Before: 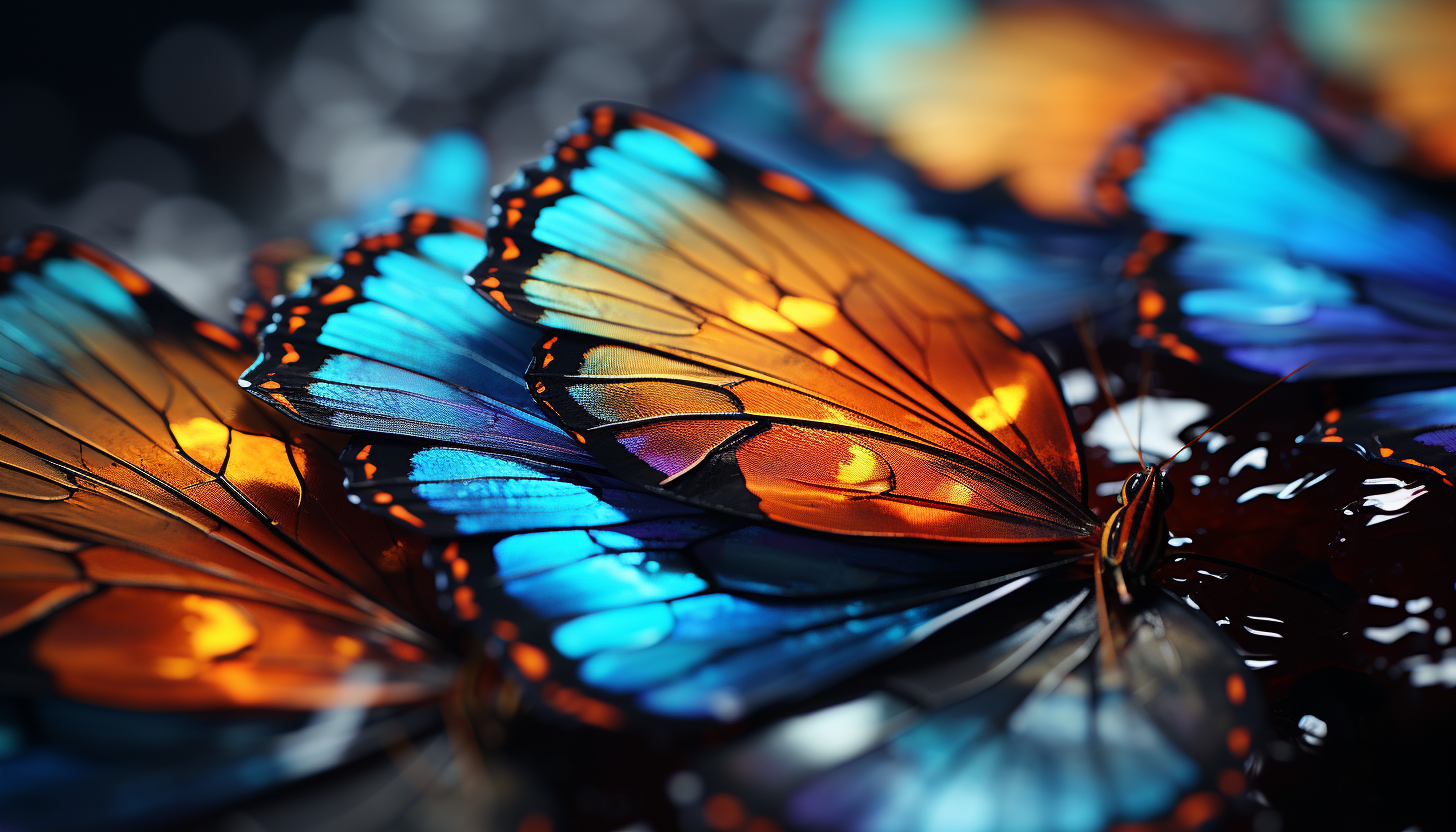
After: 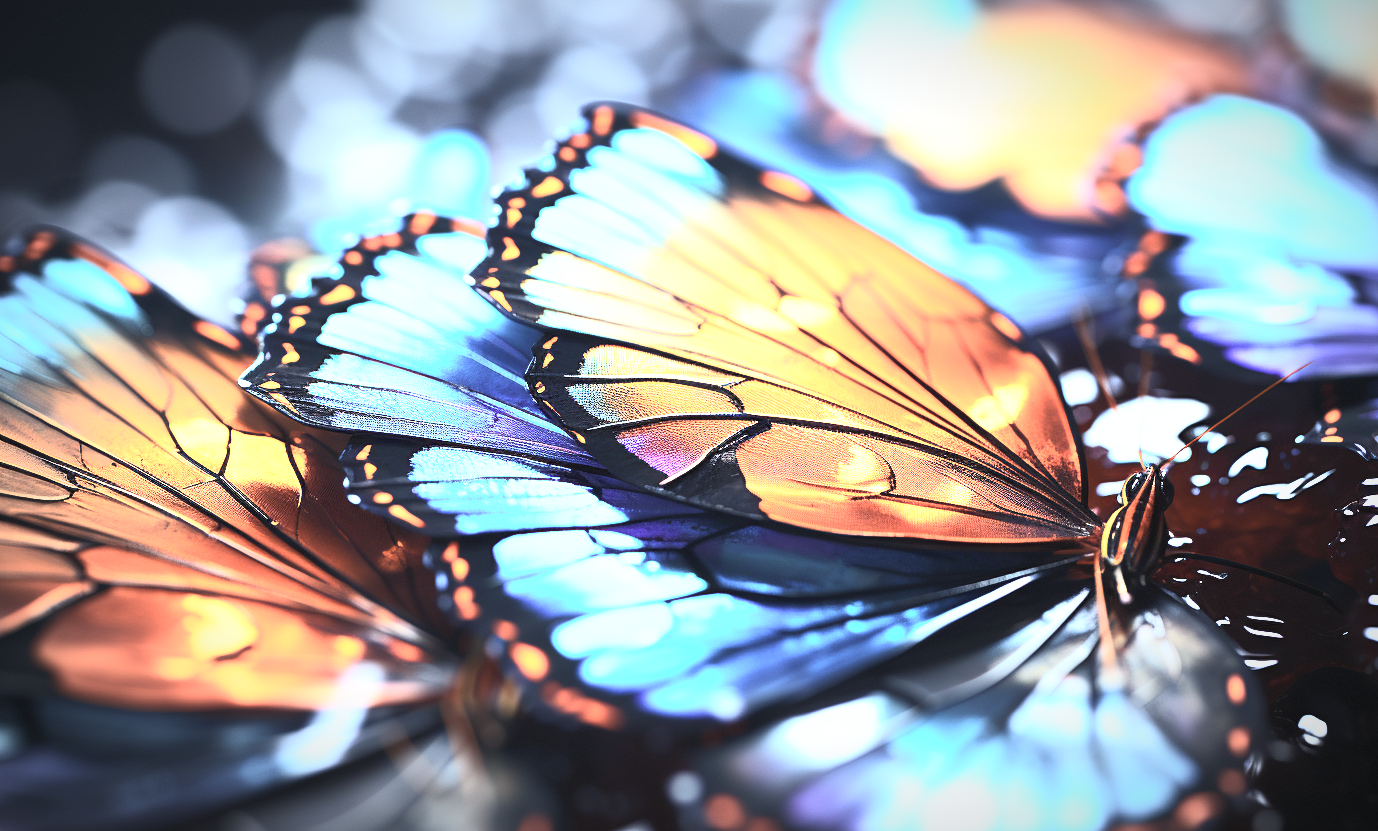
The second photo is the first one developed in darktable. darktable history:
exposure: black level correction 0, exposure 0.701 EV, compensate exposure bias true, compensate highlight preservation false
vignetting: fall-off radius 59.81%, automatic ratio true
base curve: curves: ch0 [(0, 0) (0.495, 0.917) (1, 1)], preserve colors none
crop and rotate: left 0%, right 5.294%
contrast brightness saturation: contrast 0.427, brightness 0.554, saturation -0.185
color calibration: x 0.38, y 0.39, temperature 4079.06 K
